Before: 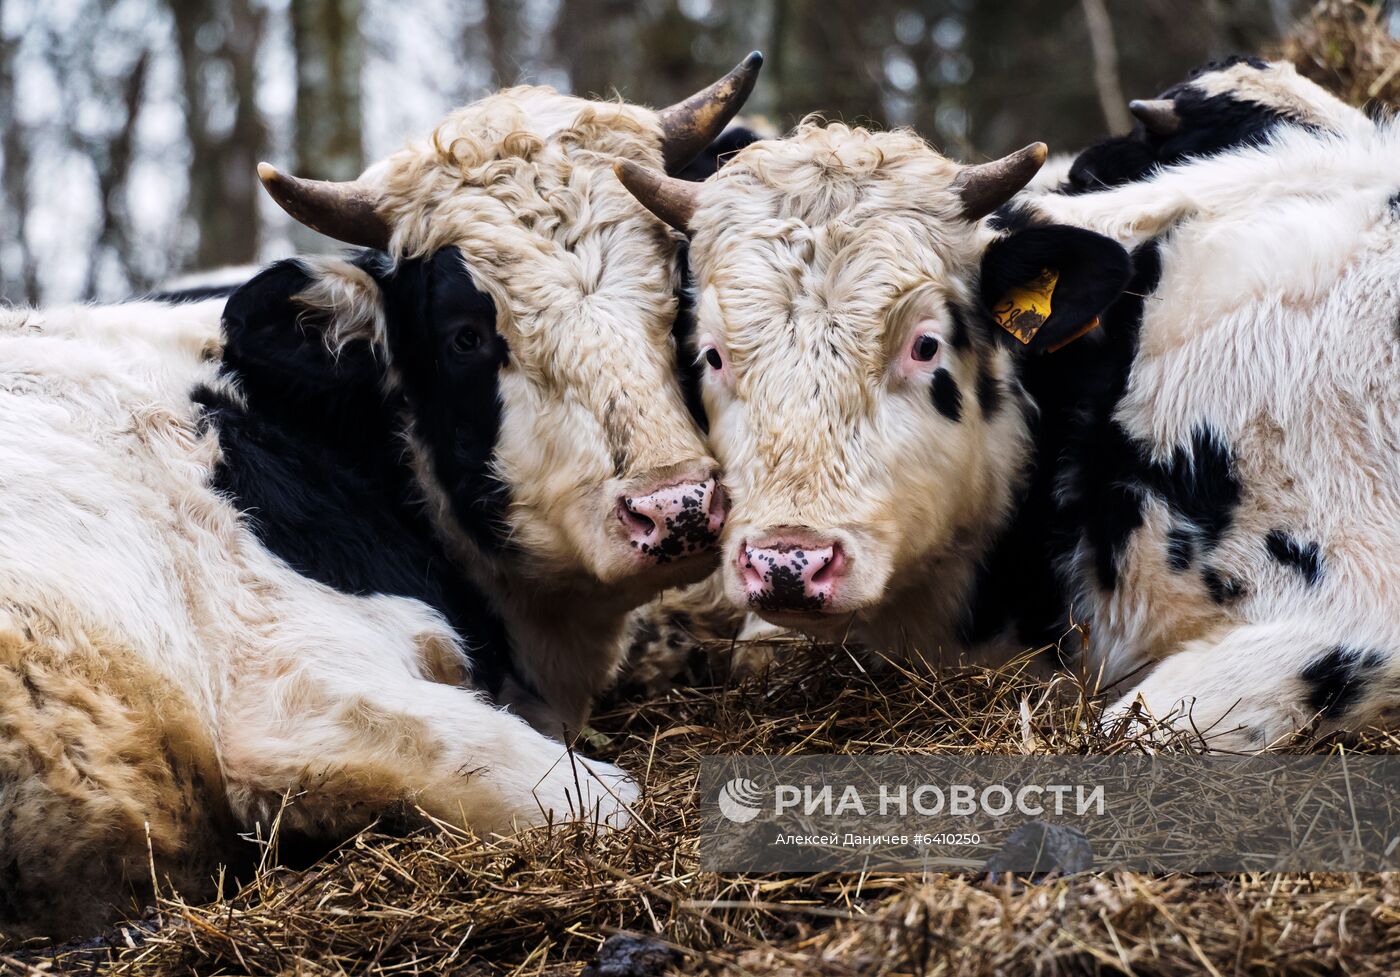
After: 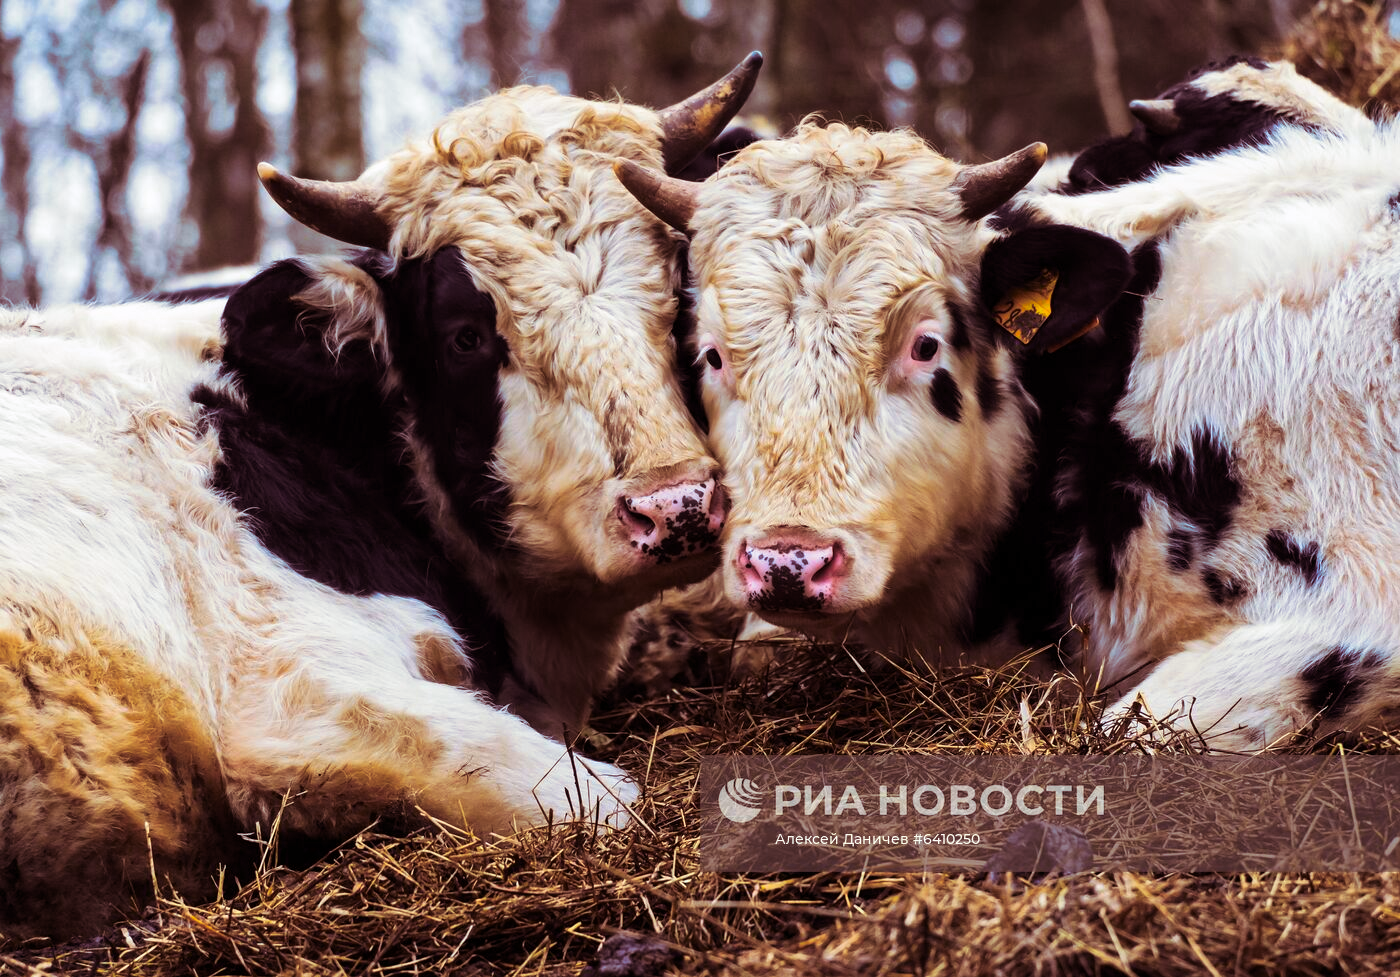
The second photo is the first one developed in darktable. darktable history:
split-toning: shadows › hue 360°
color contrast: green-magenta contrast 1.55, blue-yellow contrast 1.83
